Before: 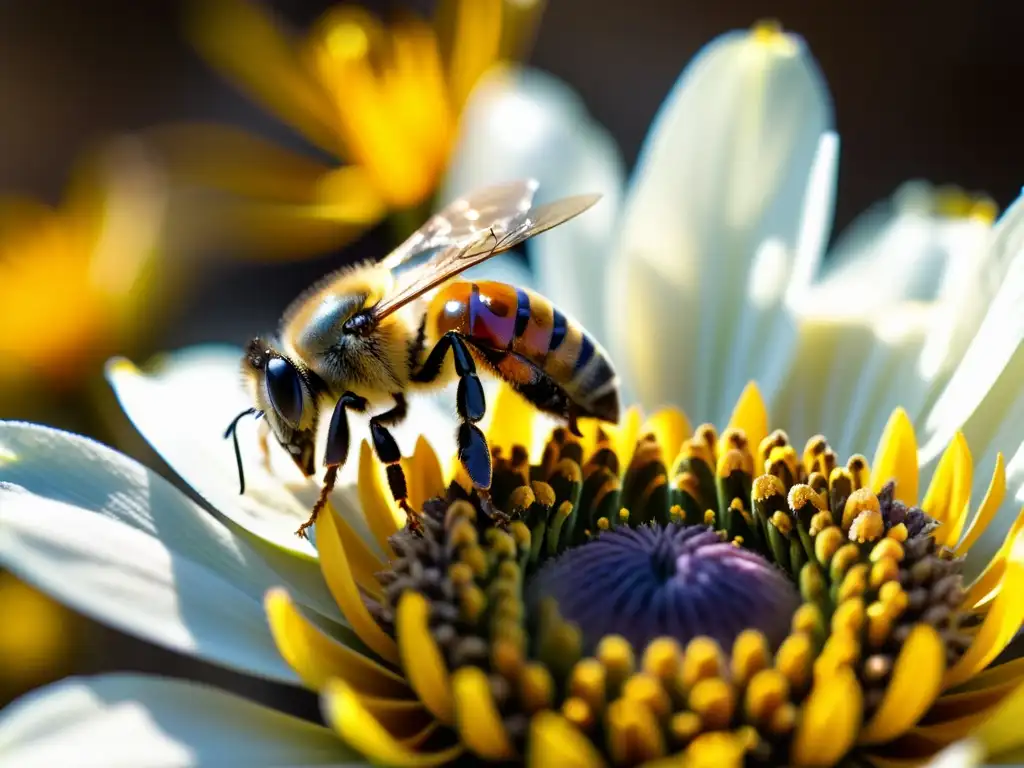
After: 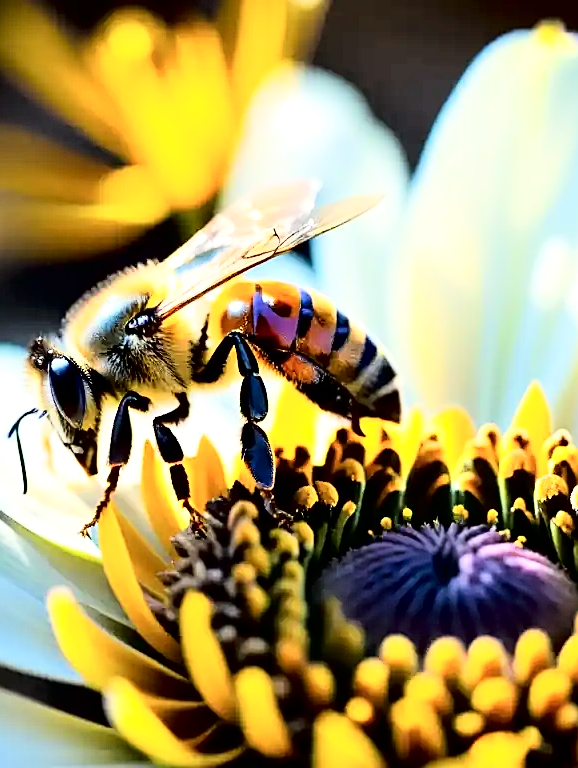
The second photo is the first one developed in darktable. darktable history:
tone curve: curves: ch0 [(0, 0) (0.003, 0) (0.011, 0.001) (0.025, 0.002) (0.044, 0.004) (0.069, 0.006) (0.1, 0.009) (0.136, 0.03) (0.177, 0.076) (0.224, 0.13) (0.277, 0.202) (0.335, 0.28) (0.399, 0.367) (0.468, 0.46) (0.543, 0.562) (0.623, 0.67) (0.709, 0.787) (0.801, 0.889) (0.898, 0.972) (1, 1)], color space Lab, independent channels, preserve colors none
crop: left 21.264%, right 22.281%
sharpen: on, module defaults
tone equalizer: -7 EV 0.142 EV, -6 EV 0.634 EV, -5 EV 1.17 EV, -4 EV 1.3 EV, -3 EV 1.17 EV, -2 EV 0.6 EV, -1 EV 0.164 EV, edges refinement/feathering 500, mask exposure compensation -1.57 EV, preserve details no
